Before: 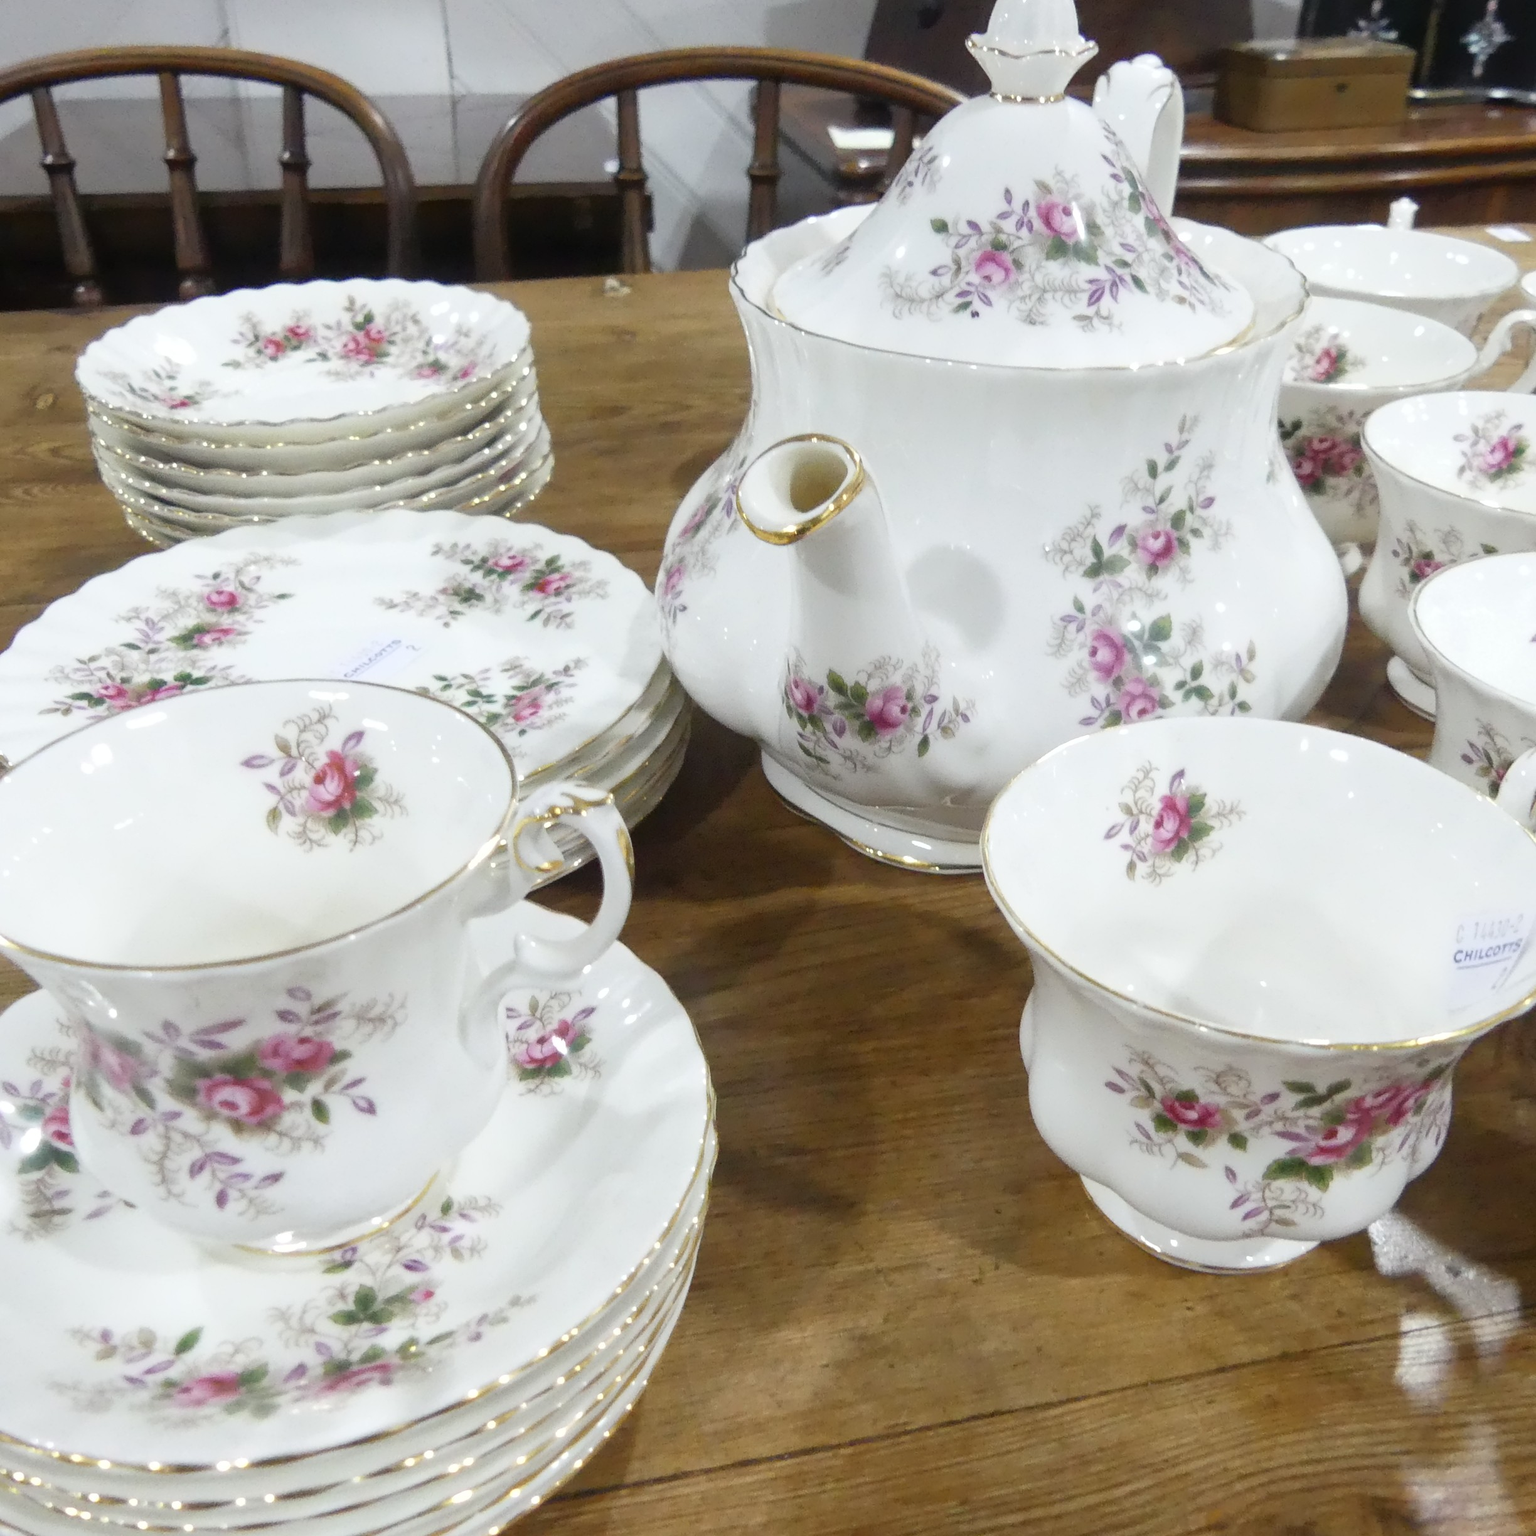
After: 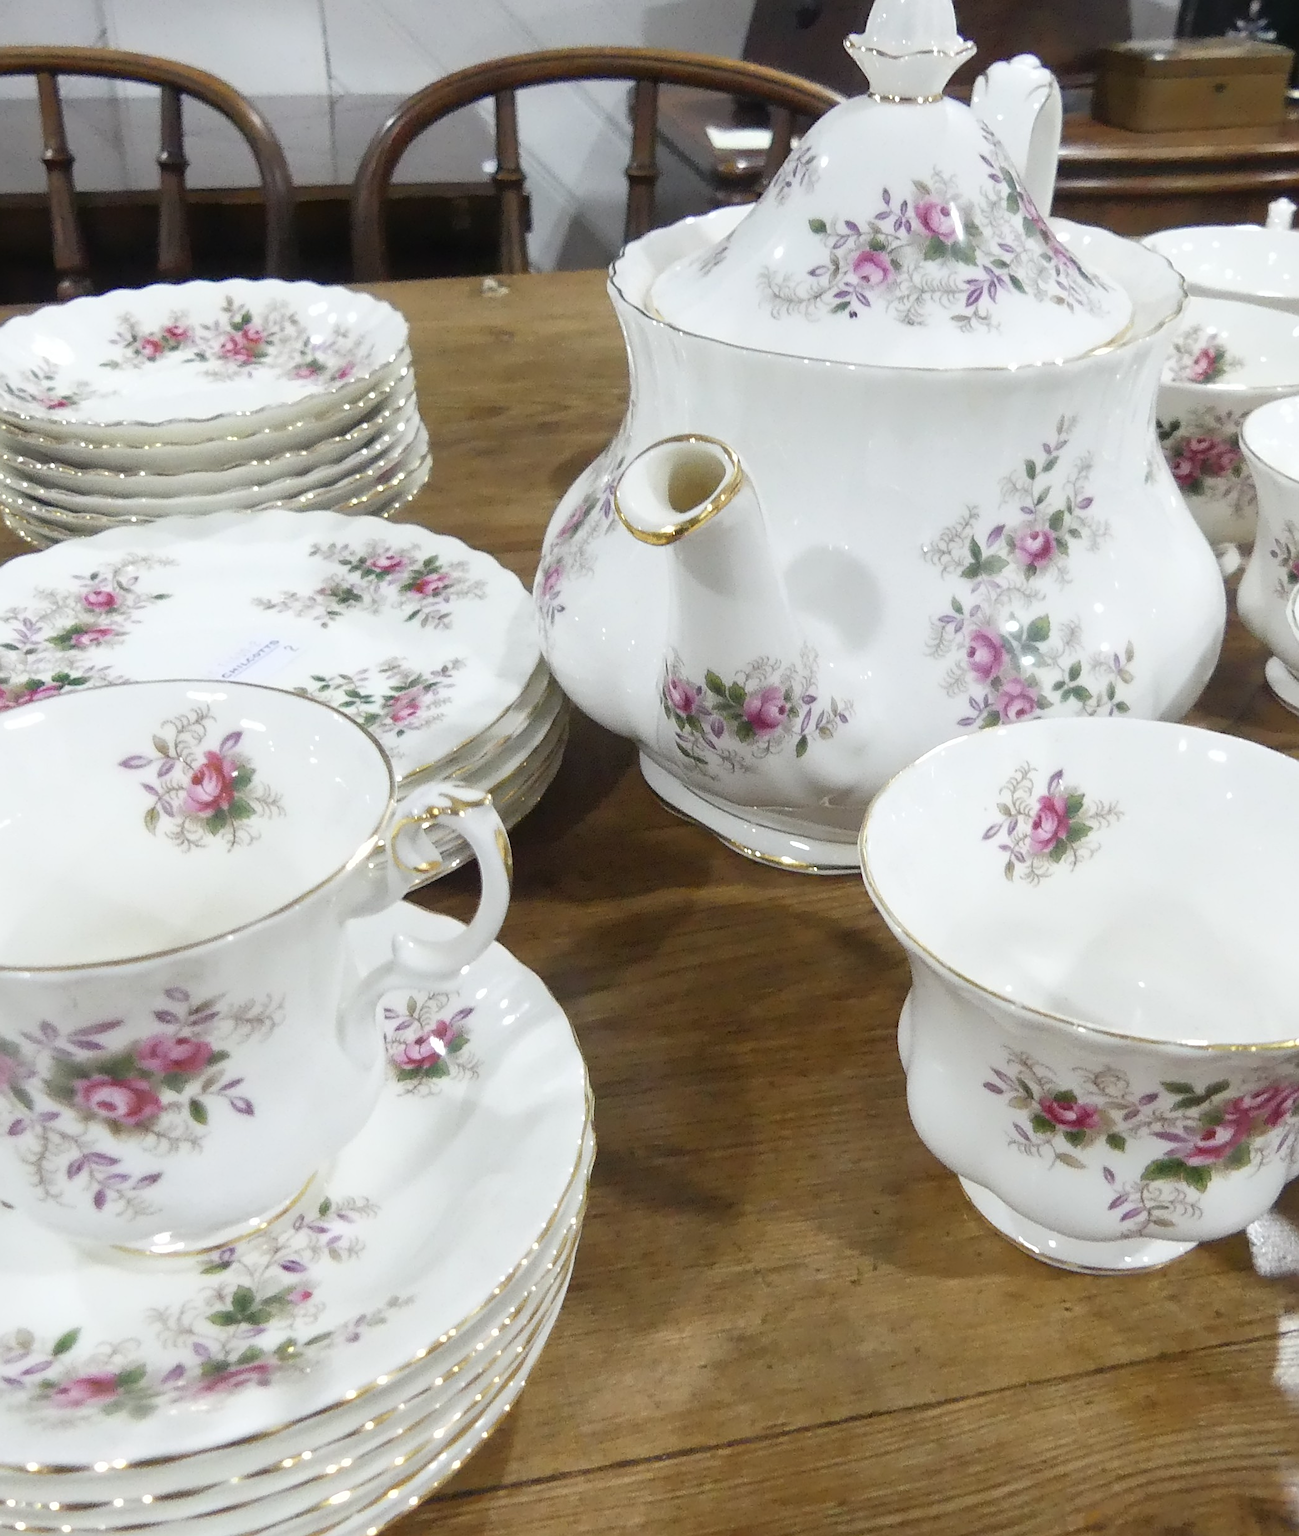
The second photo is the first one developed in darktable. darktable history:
sharpen: on, module defaults
crop: left 7.997%, right 7.414%
contrast brightness saturation: saturation -0.05
